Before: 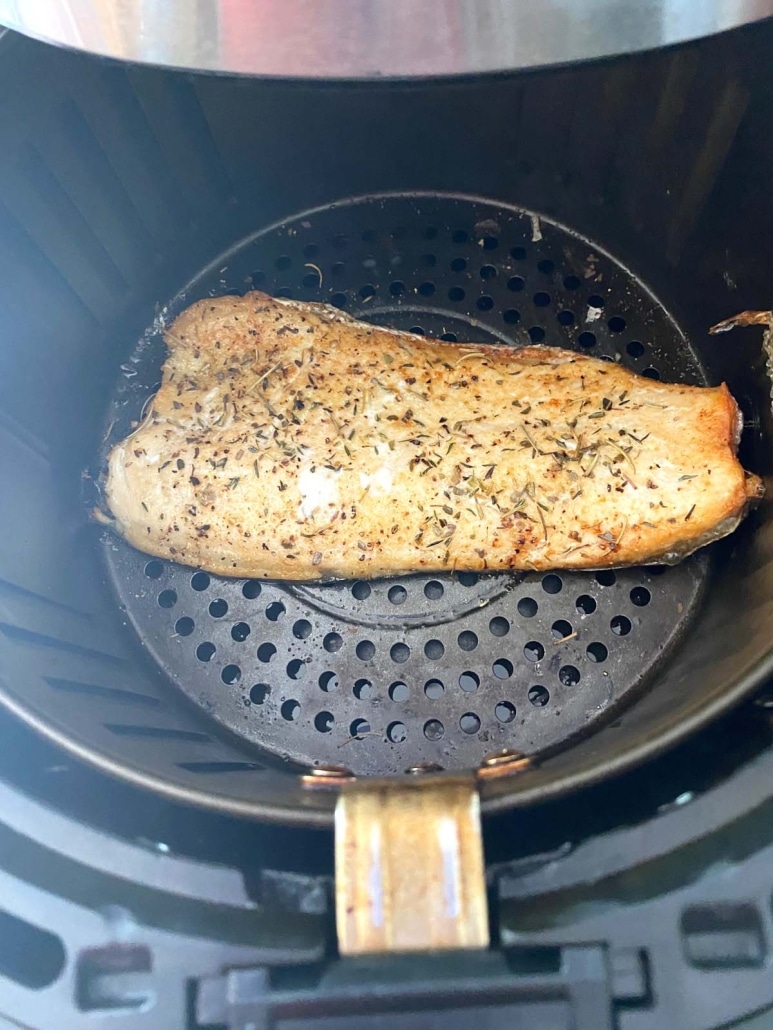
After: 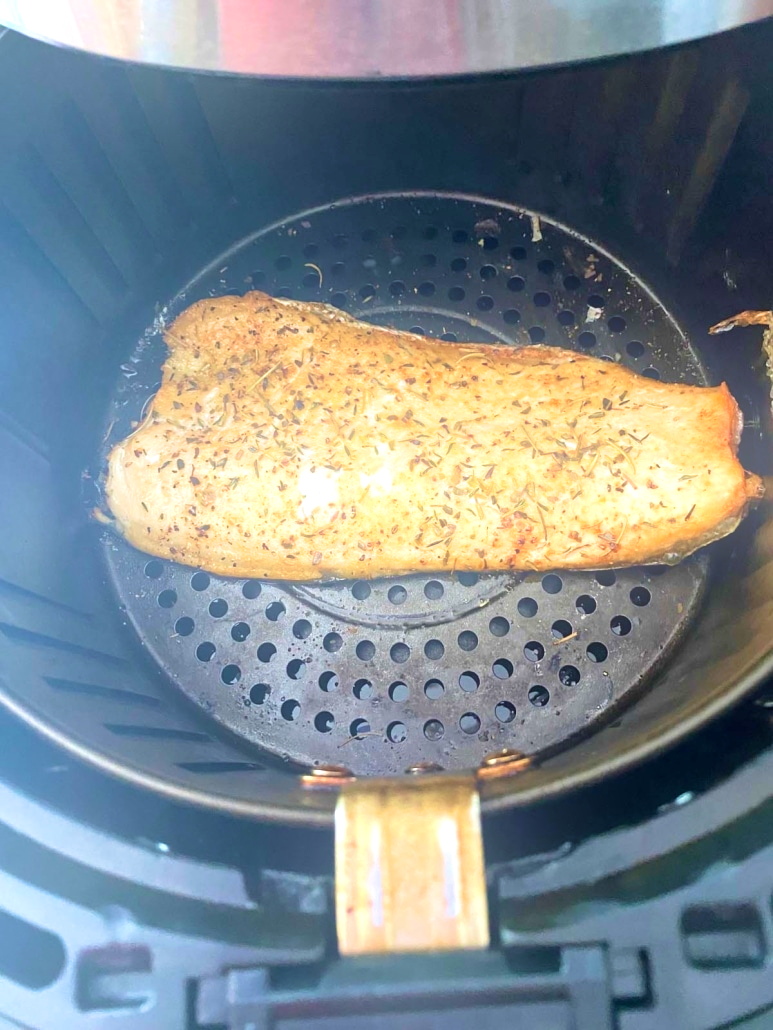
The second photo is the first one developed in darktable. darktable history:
exposure: black level correction 0.001, exposure 0.14 EV, compensate highlight preservation false
shadows and highlights: soften with gaussian
bloom: on, module defaults
local contrast: mode bilateral grid, contrast 20, coarseness 50, detail 120%, midtone range 0.2
velvia: strength 45%
